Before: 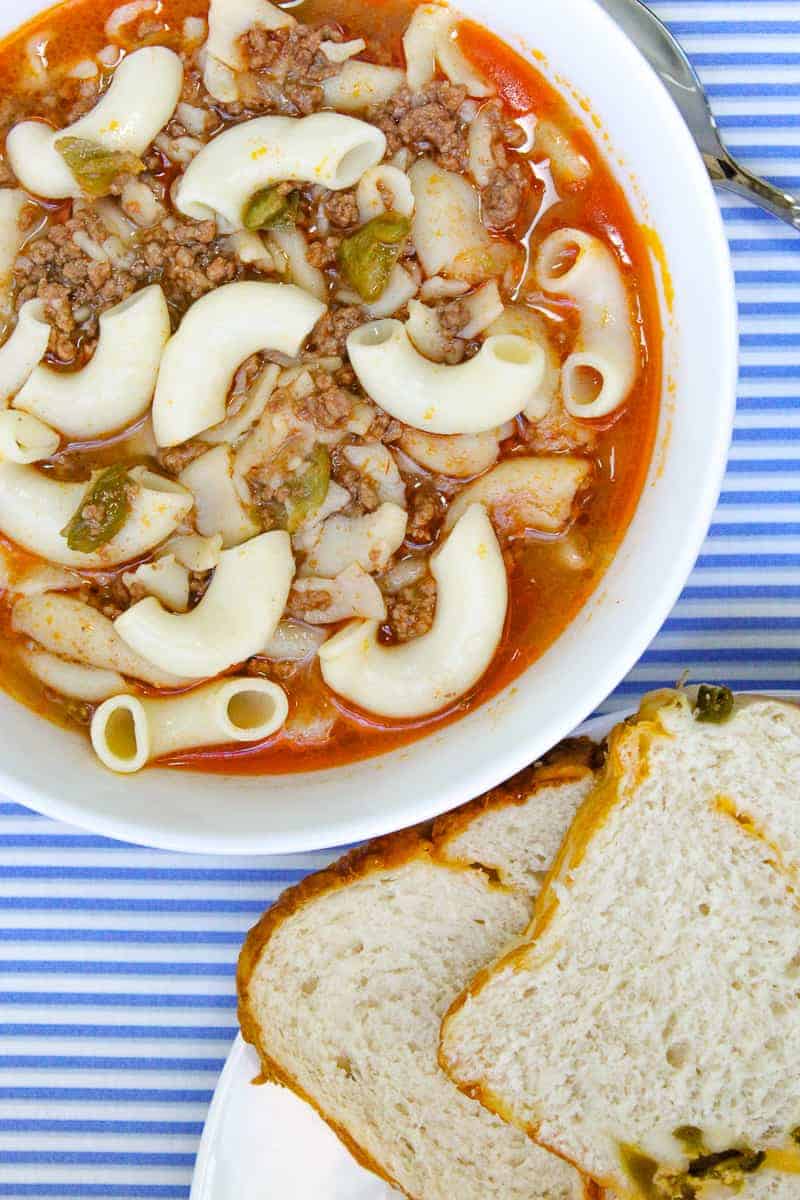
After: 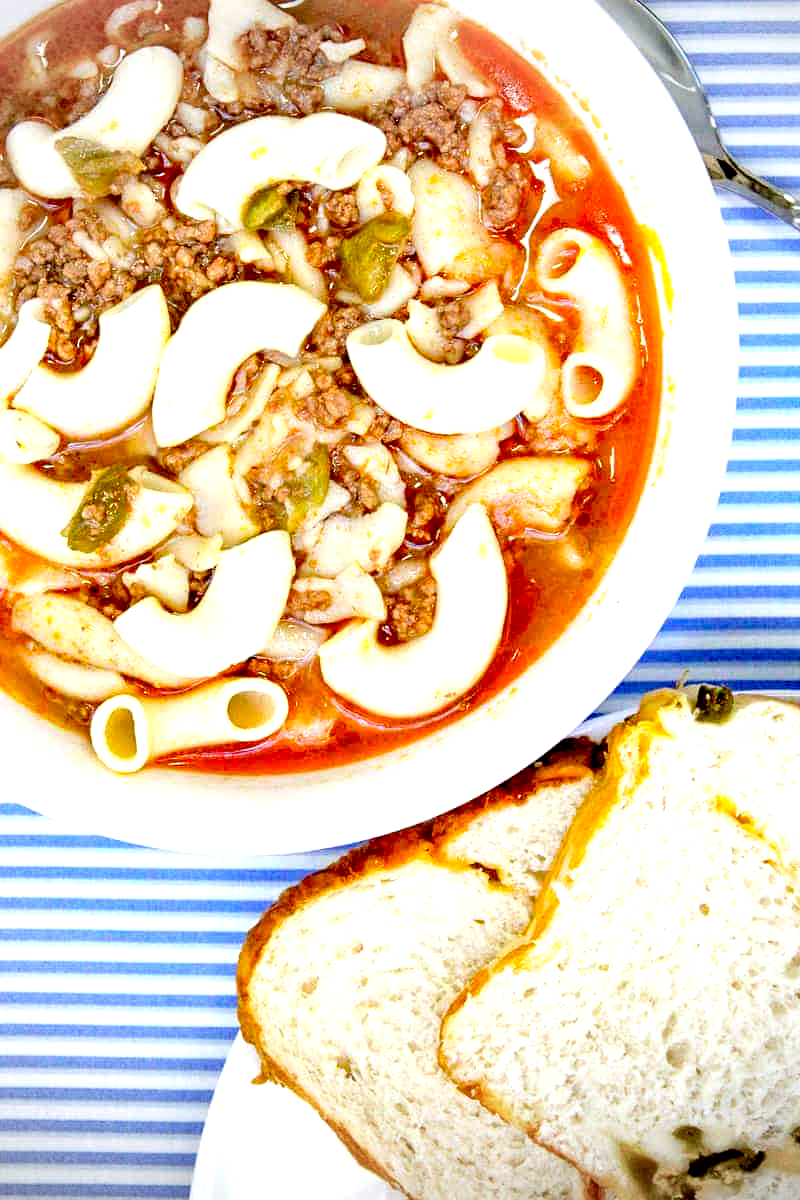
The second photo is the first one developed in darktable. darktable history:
exposure: black level correction 0.034, exposure 0.9 EV, compensate highlight preservation false
vignetting: fall-off start 75.38%, width/height ratio 1.087
